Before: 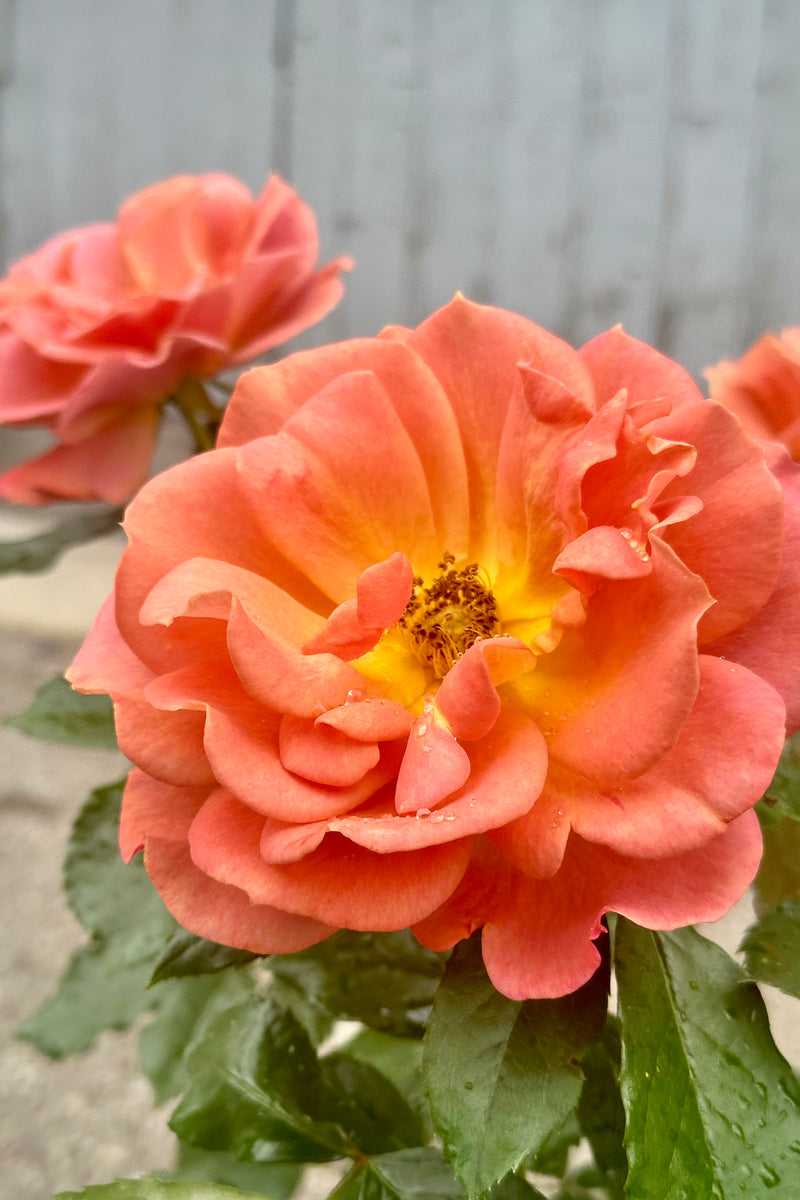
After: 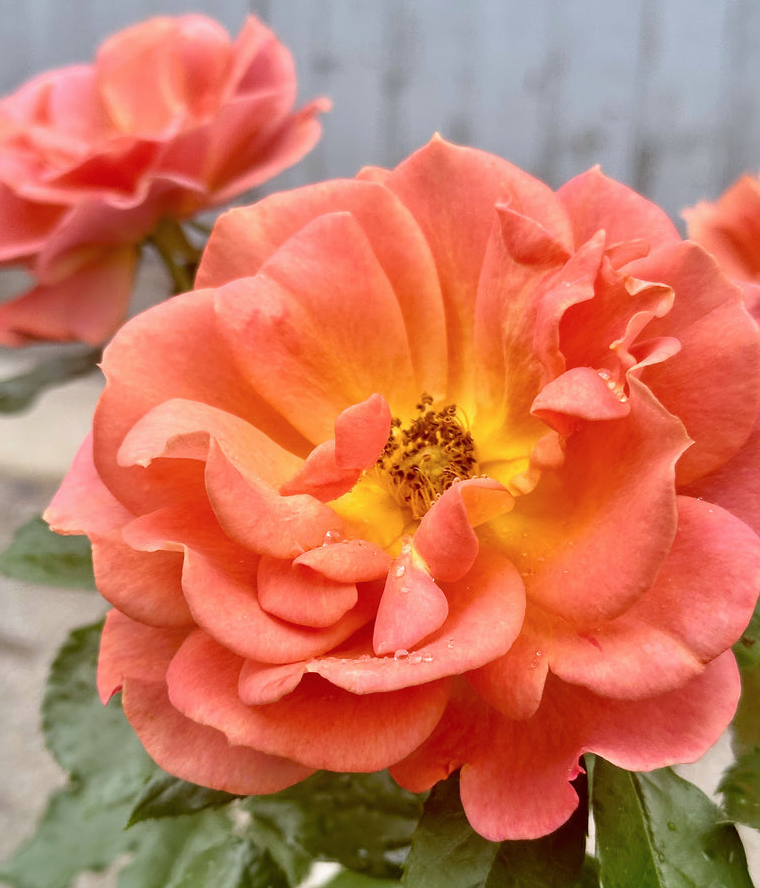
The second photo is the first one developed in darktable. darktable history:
crop and rotate: left 2.991%, top 13.302%, right 1.981%, bottom 12.636%
color calibration: illuminant as shot in camera, x 0.358, y 0.373, temperature 4628.91 K
